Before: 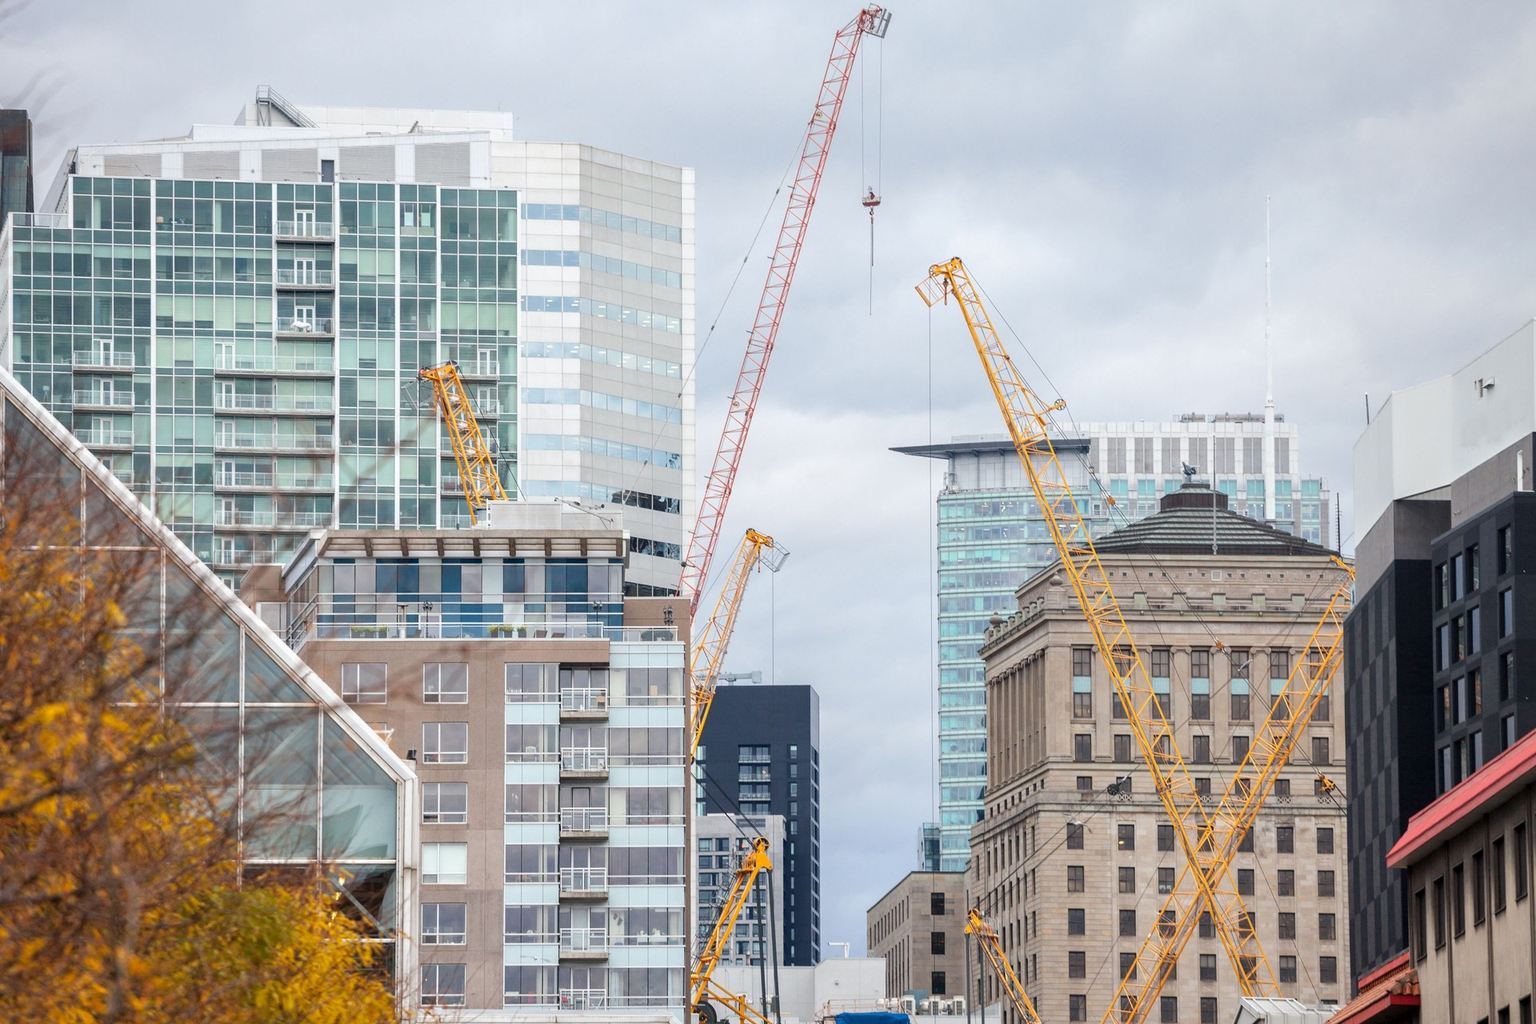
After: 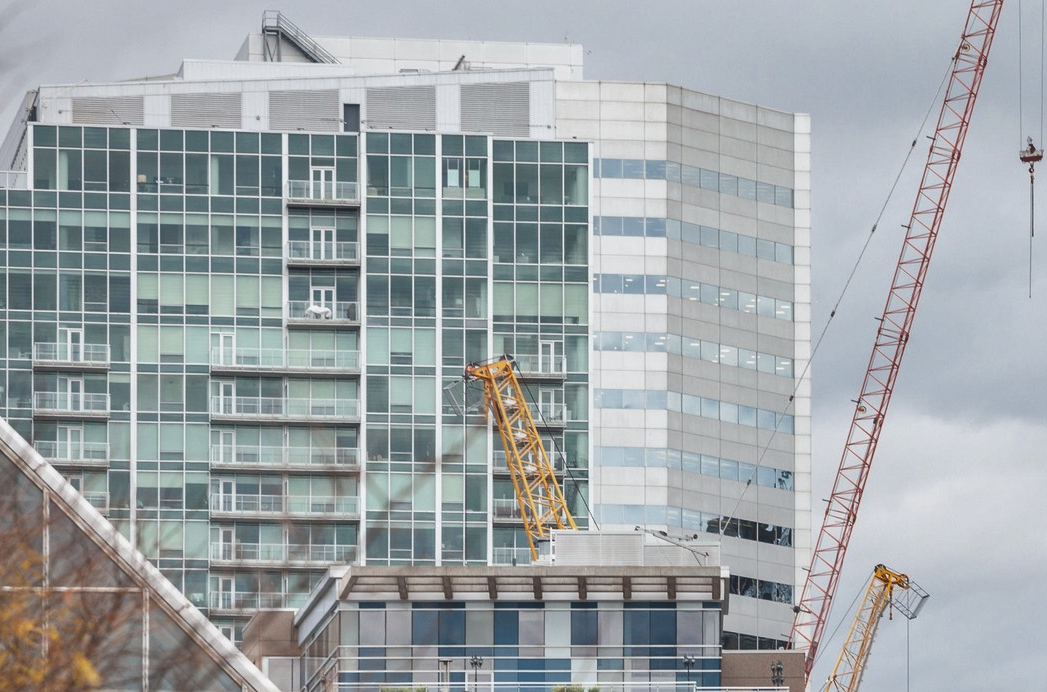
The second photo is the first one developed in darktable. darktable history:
shadows and highlights: low approximation 0.01, soften with gaussian
color correction: highlights b* 0.016, saturation 0.805
crop and rotate: left 3.055%, top 7.574%, right 42.394%, bottom 38.305%
exposure: black level correction -0.015, exposure -0.138 EV, compensate highlight preservation false
